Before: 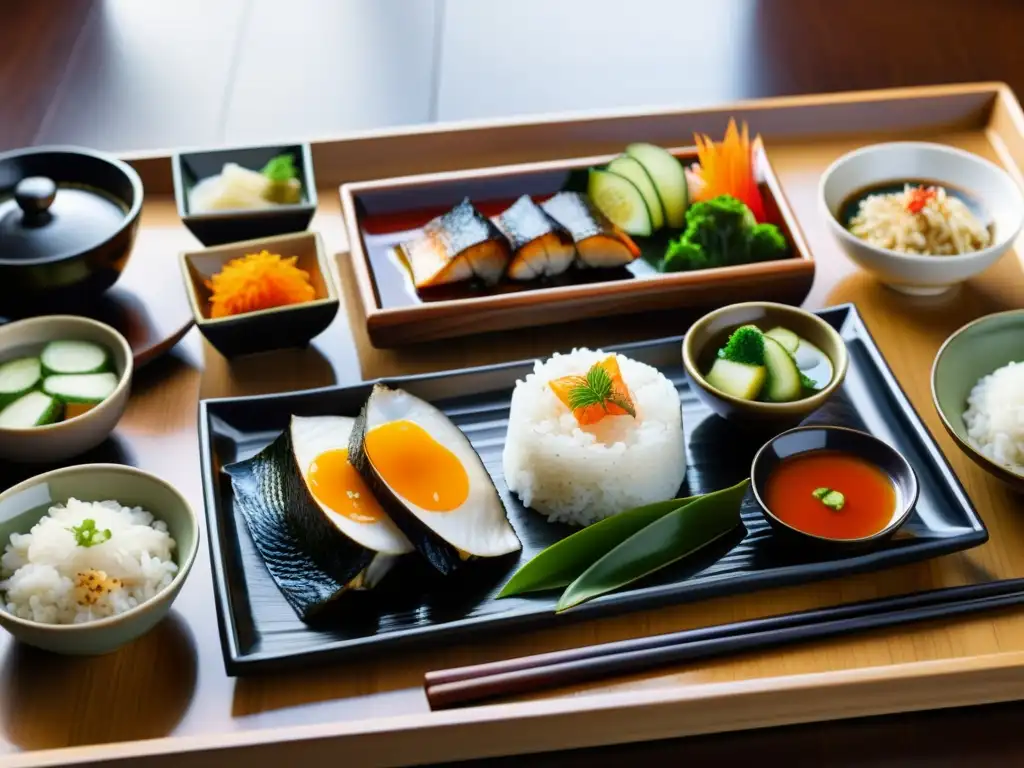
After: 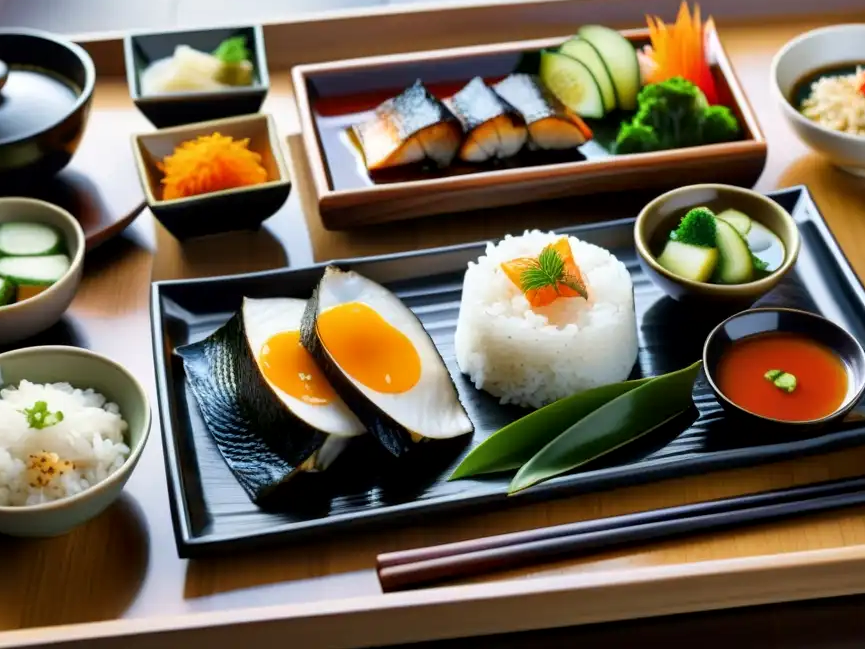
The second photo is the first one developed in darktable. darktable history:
local contrast: mode bilateral grid, contrast 20, coarseness 50, detail 132%, midtone range 0.2
crop and rotate: left 4.746%, top 15.453%, right 10.716%
